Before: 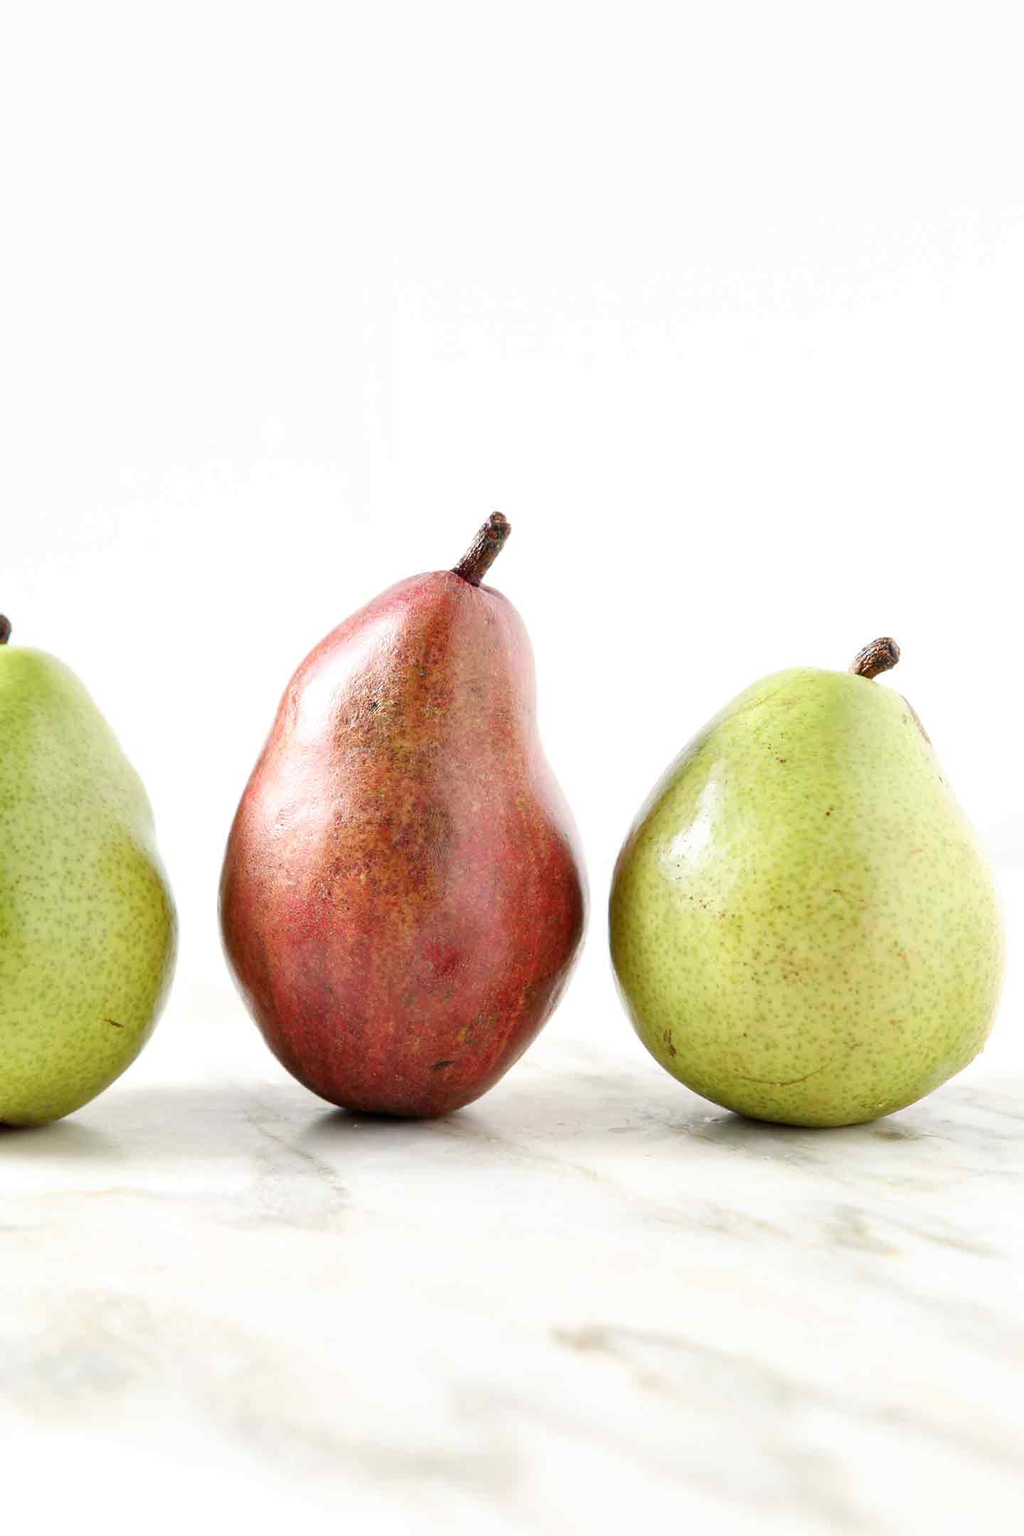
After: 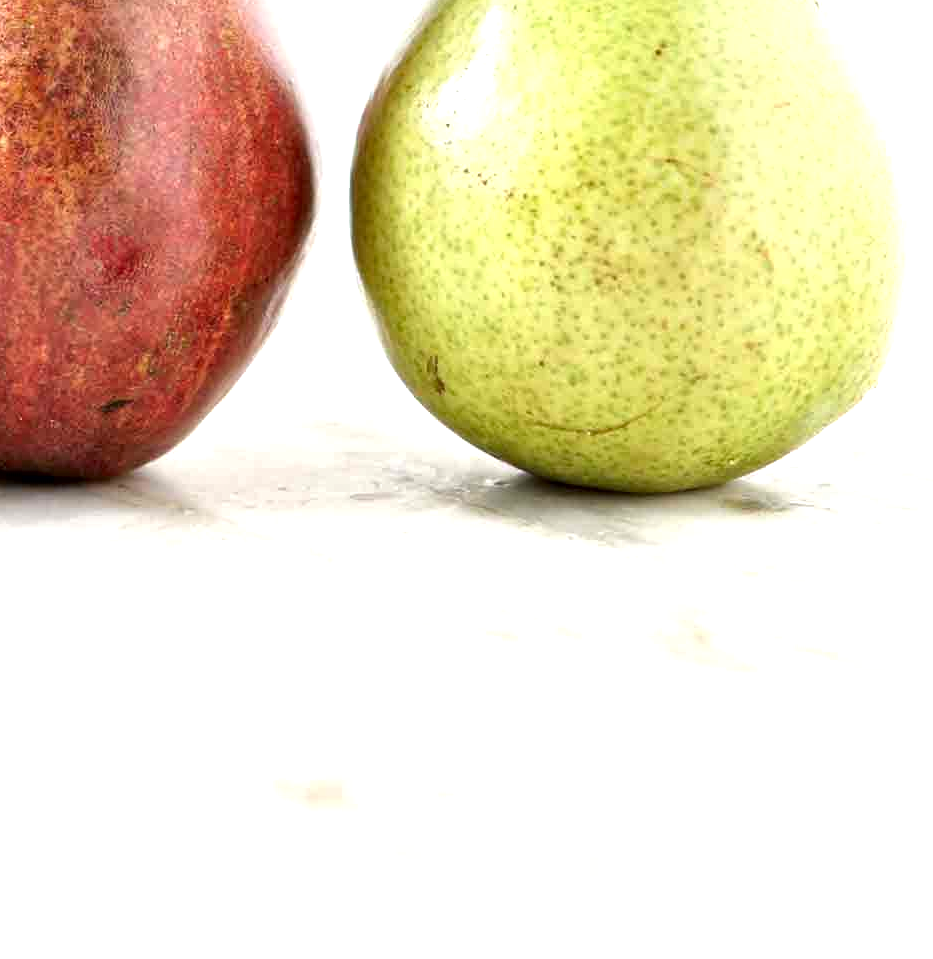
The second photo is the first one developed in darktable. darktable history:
local contrast: mode bilateral grid, contrast 19, coarseness 21, detail 150%, midtone range 0.2
exposure: black level correction 0.001, exposure 0.499 EV, compensate highlight preservation false
crop and rotate: left 35.144%, top 50.59%, bottom 4.982%
